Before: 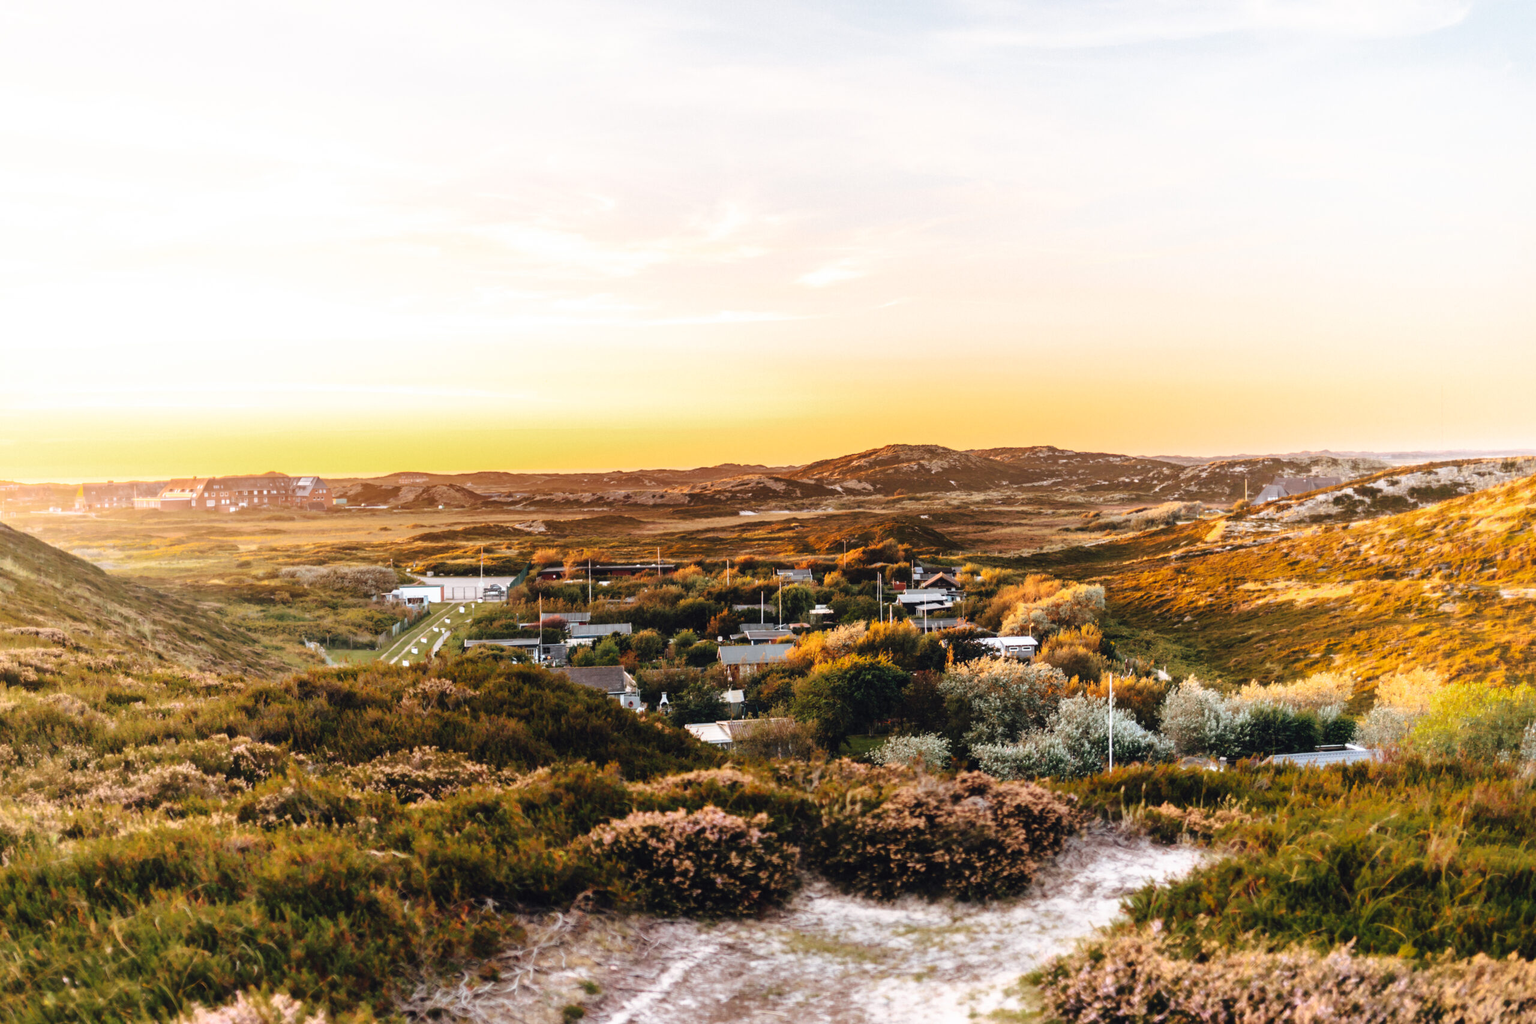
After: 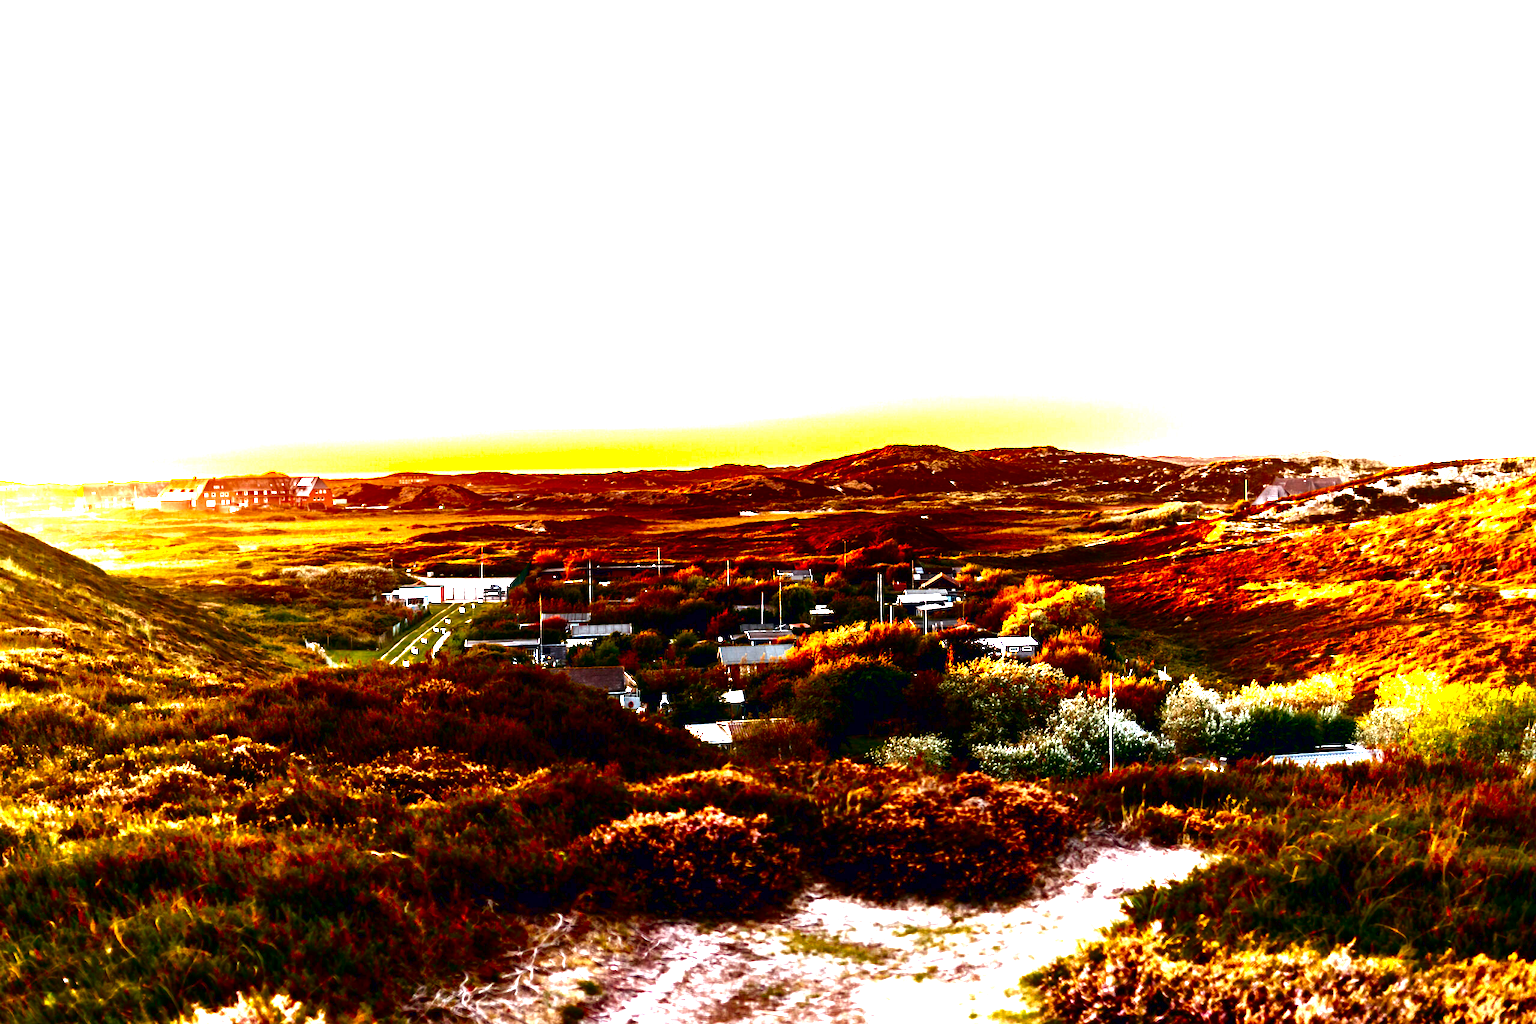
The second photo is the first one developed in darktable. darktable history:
contrast brightness saturation: brightness -1, saturation 1
exposure: black level correction 0, exposure 1.1 EV, compensate exposure bias true, compensate highlight preservation false
